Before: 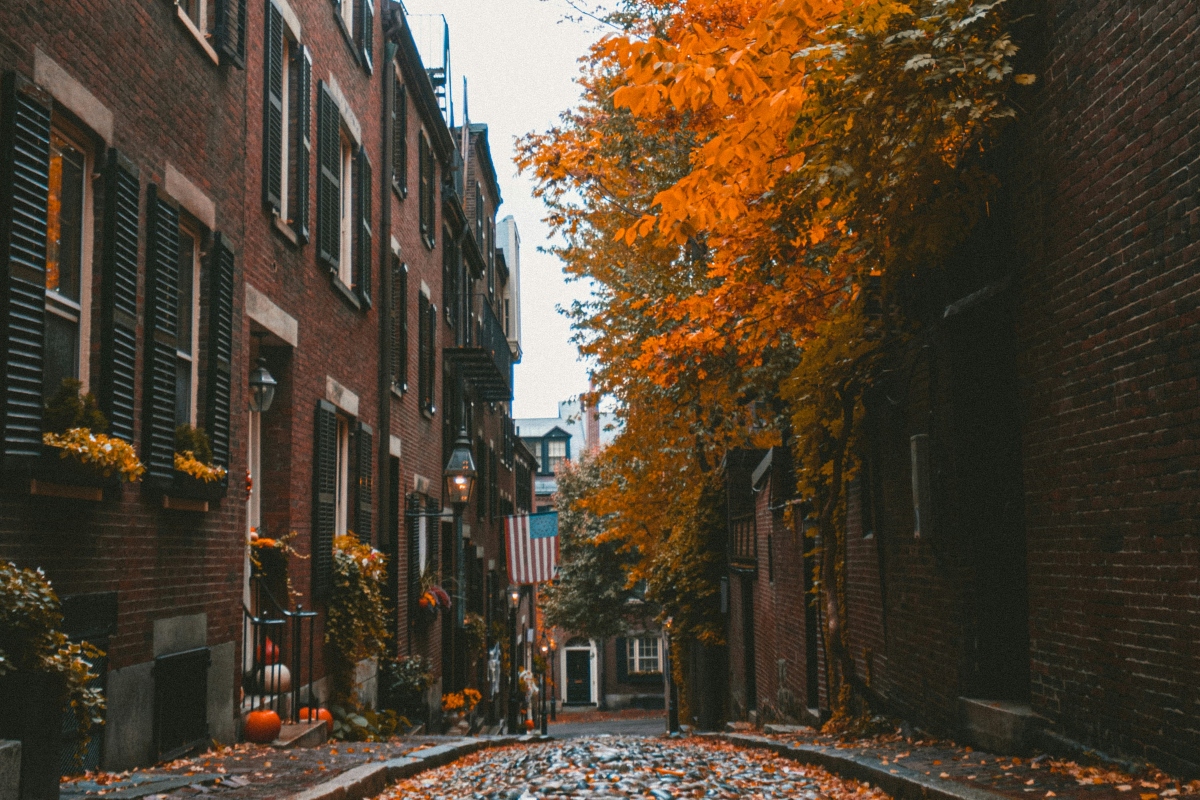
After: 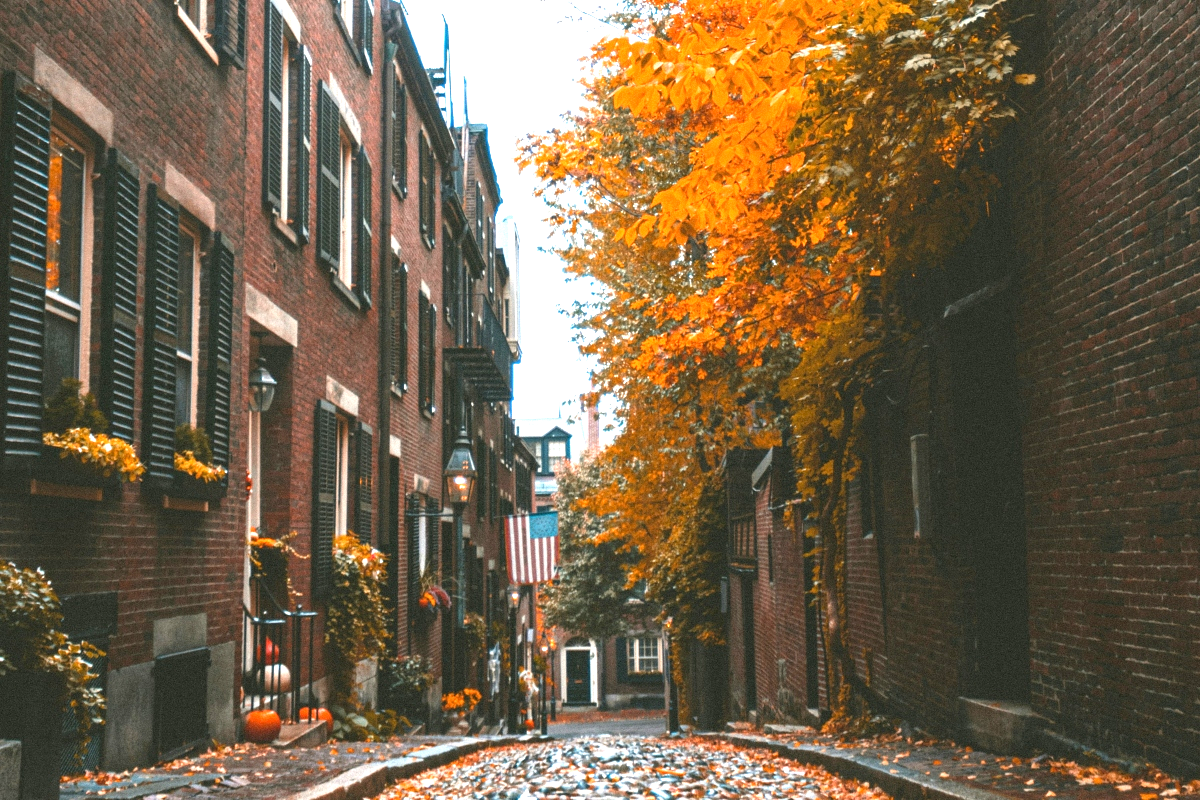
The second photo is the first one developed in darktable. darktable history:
exposure: exposure 1.273 EV, compensate exposure bias true, compensate highlight preservation false
